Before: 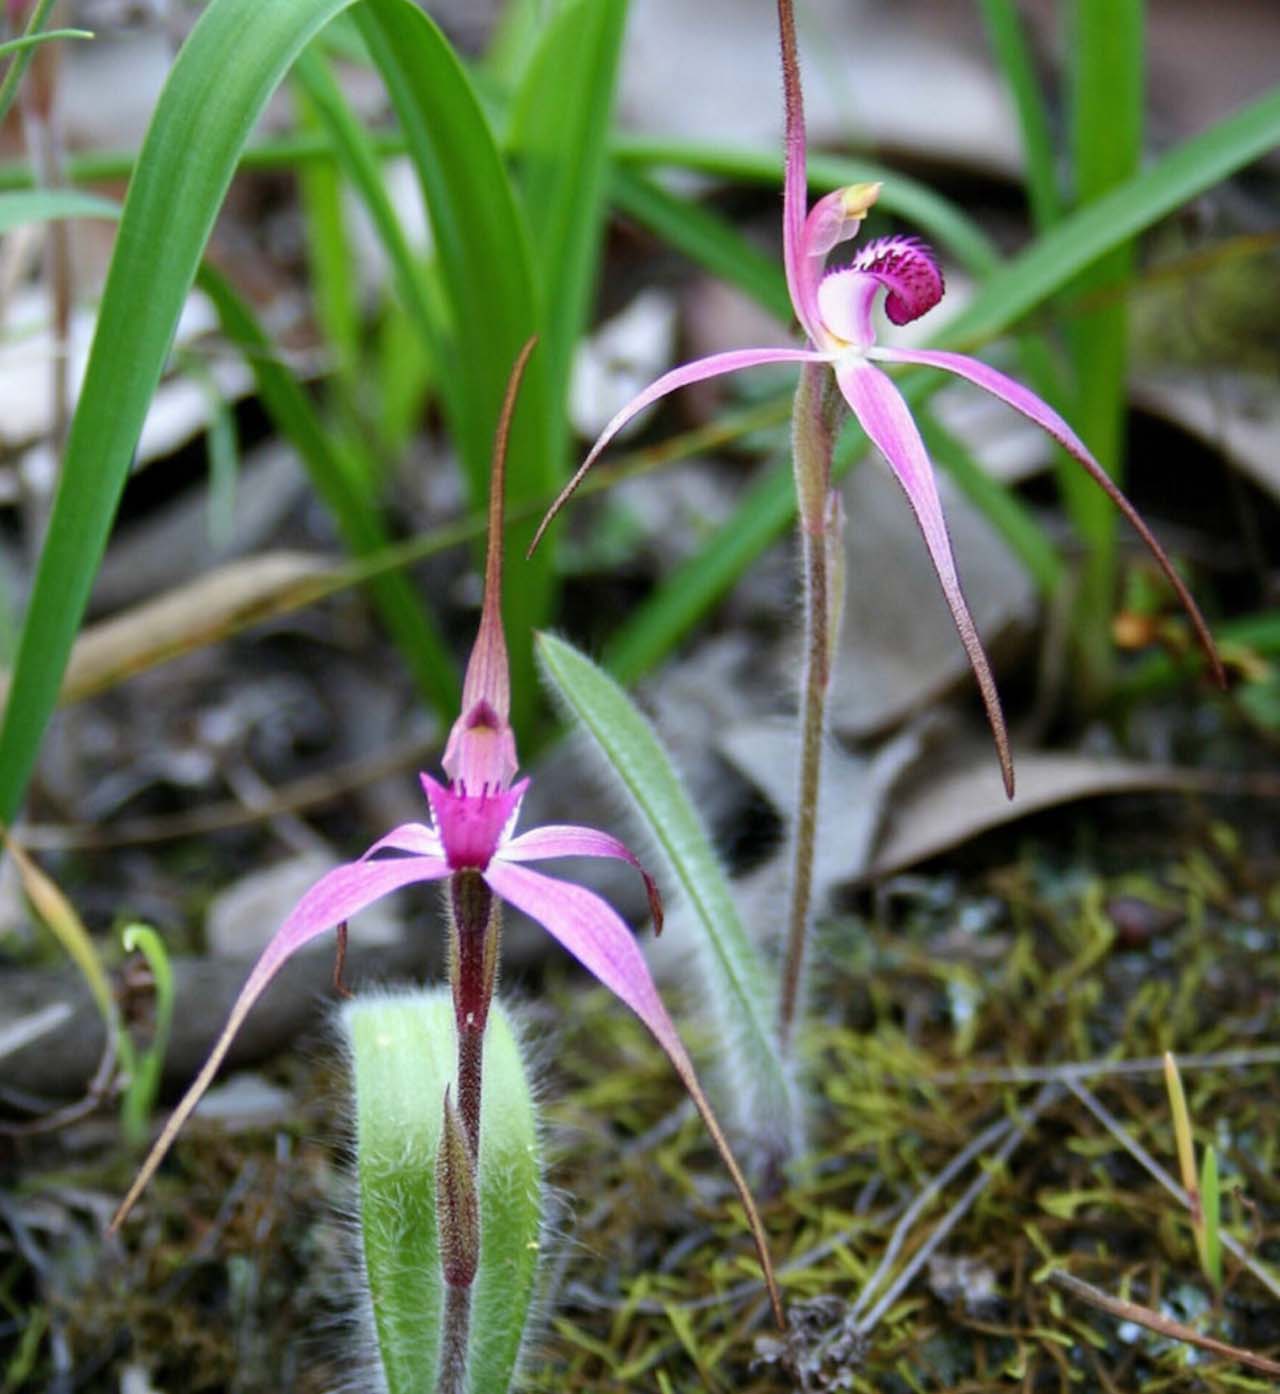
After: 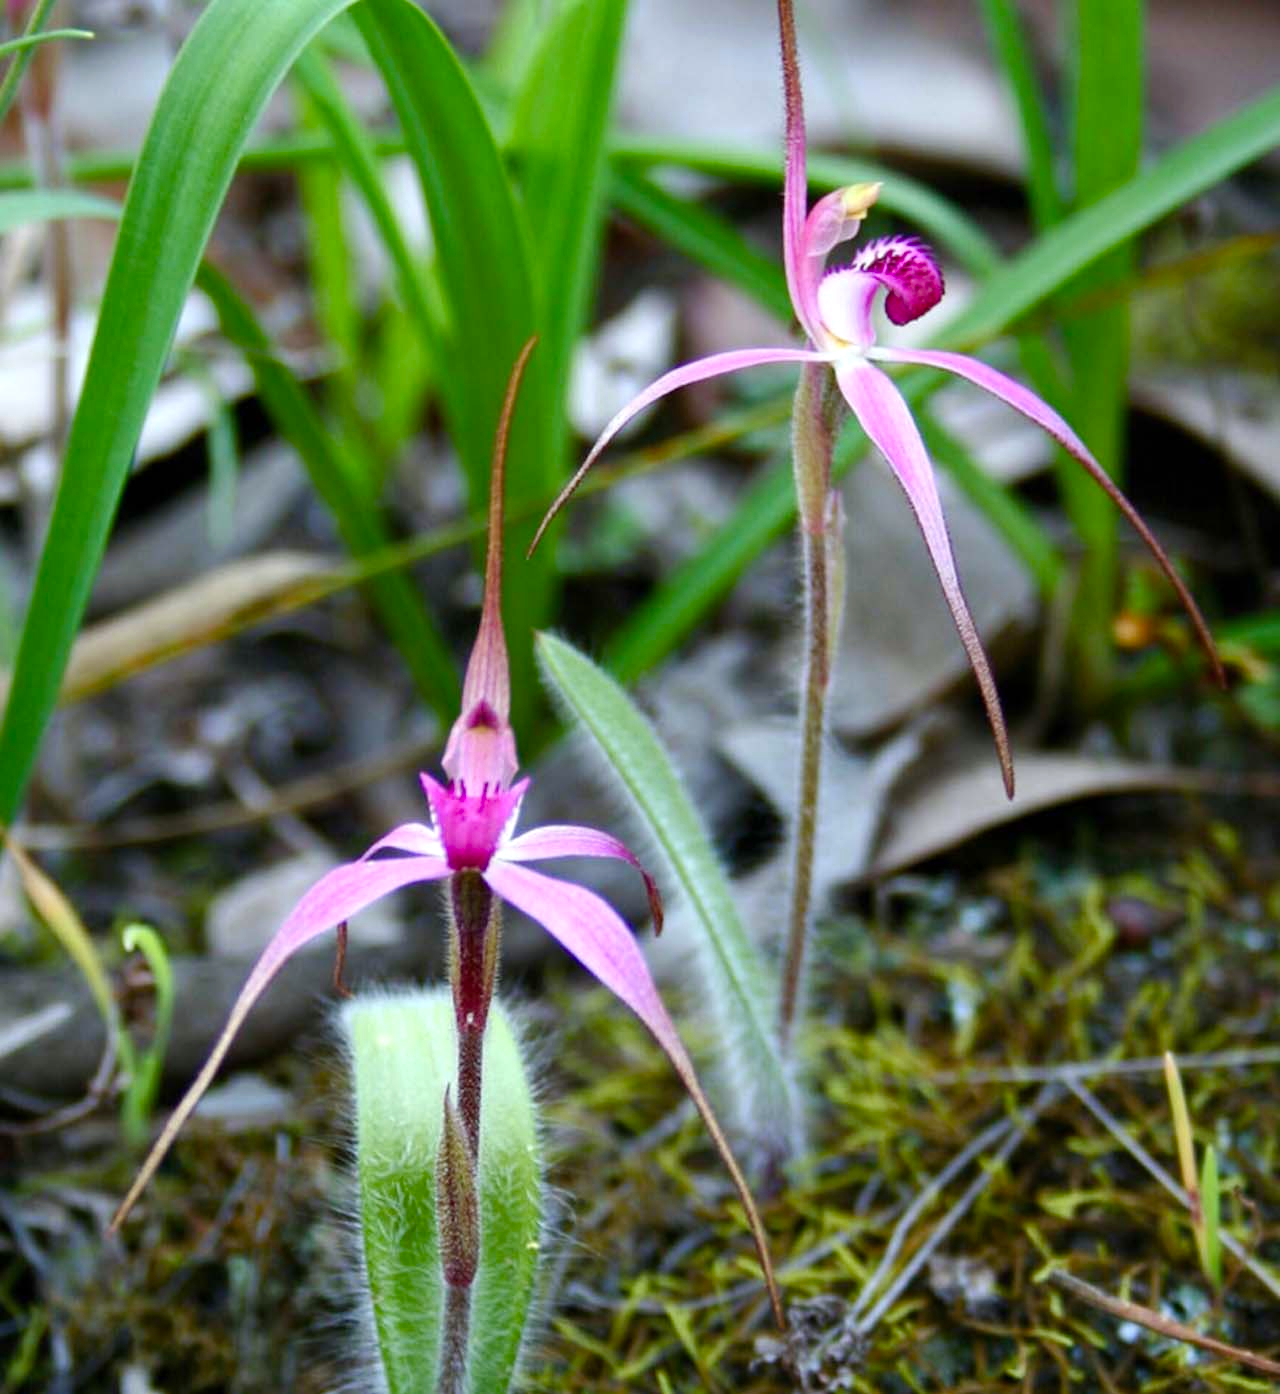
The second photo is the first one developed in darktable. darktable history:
color balance rgb: linear chroma grading › shadows 32%, linear chroma grading › global chroma -2%, linear chroma grading › mid-tones 4%, perceptual saturation grading › global saturation -2%, perceptual saturation grading › highlights -8%, perceptual saturation grading › mid-tones 8%, perceptual saturation grading › shadows 4%, perceptual brilliance grading › highlights 8%, perceptual brilliance grading › mid-tones 4%, perceptual brilliance grading › shadows 2%, global vibrance 16%, saturation formula JzAzBz (2021)
white balance: red 0.978, blue 0.999
